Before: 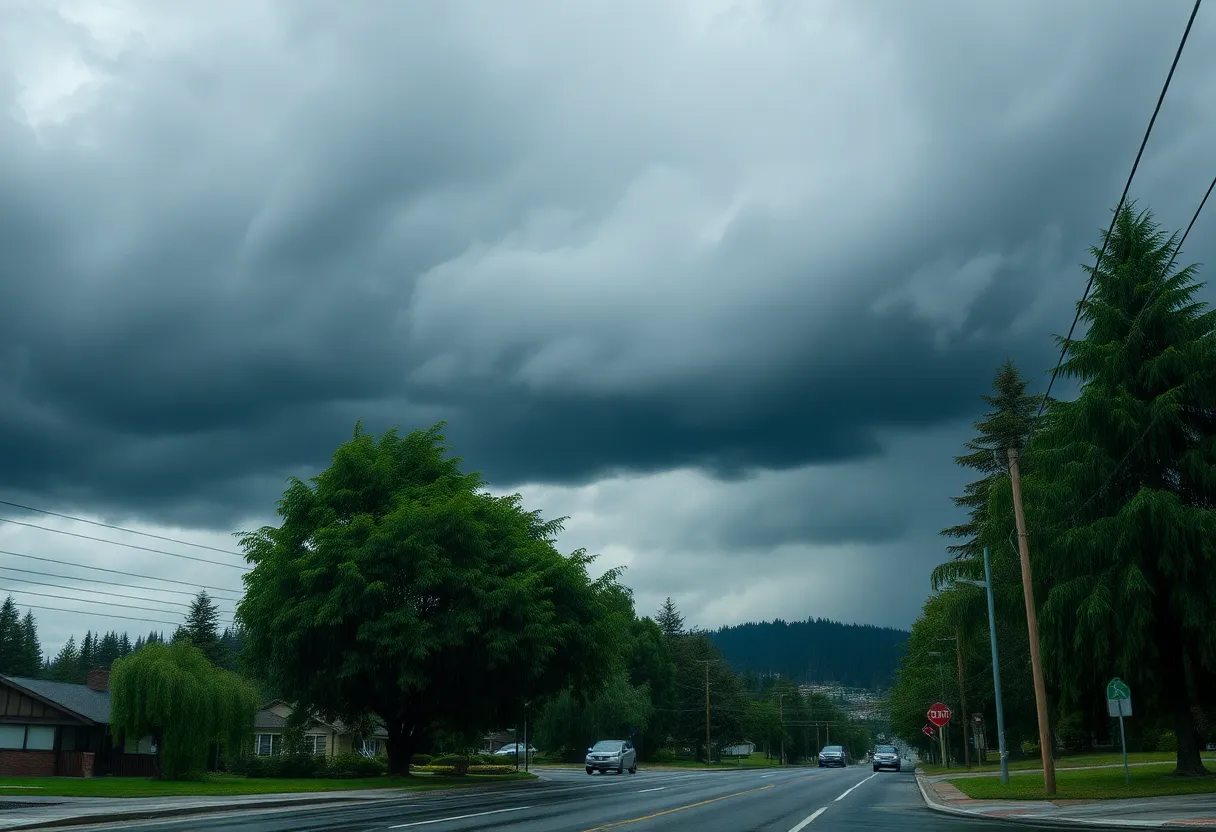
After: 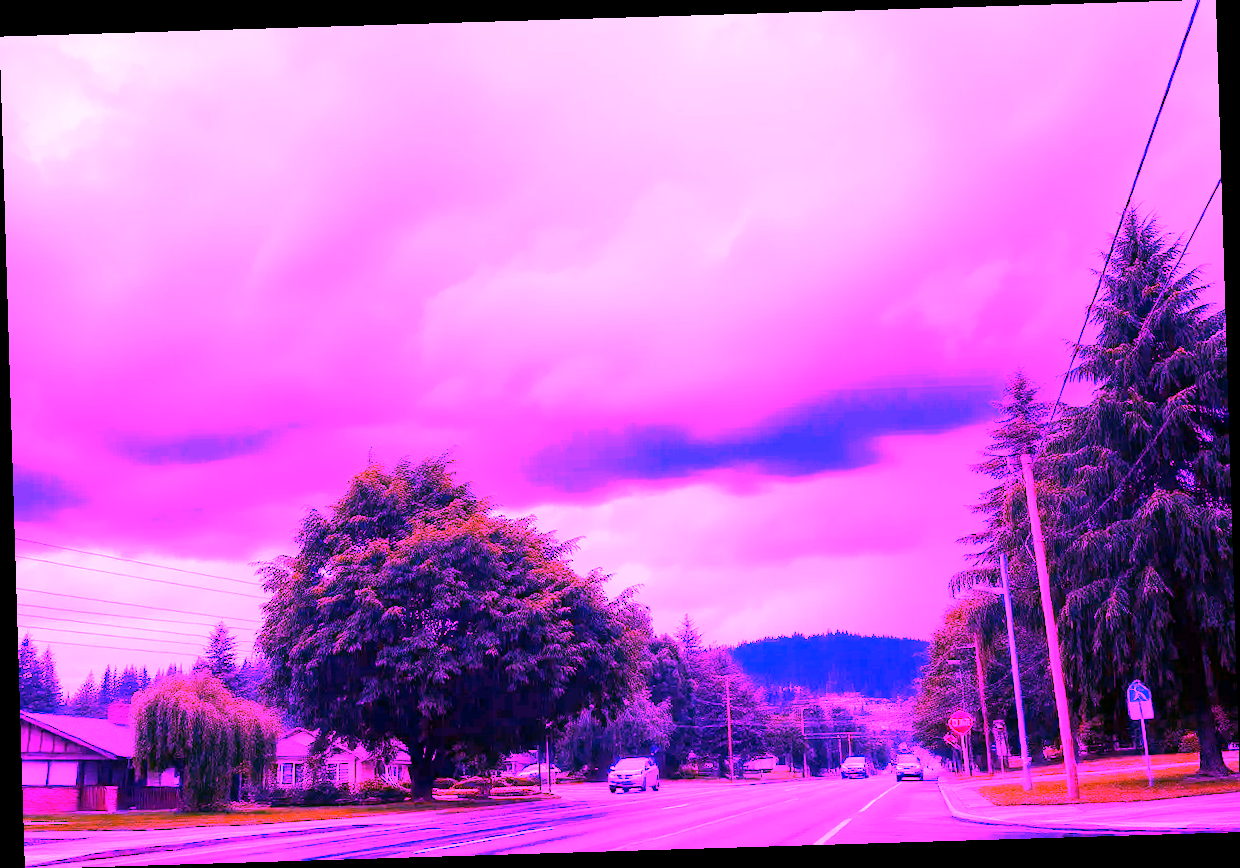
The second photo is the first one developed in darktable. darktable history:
rotate and perspective: rotation -1.75°, automatic cropping off
white balance: red 8, blue 8
